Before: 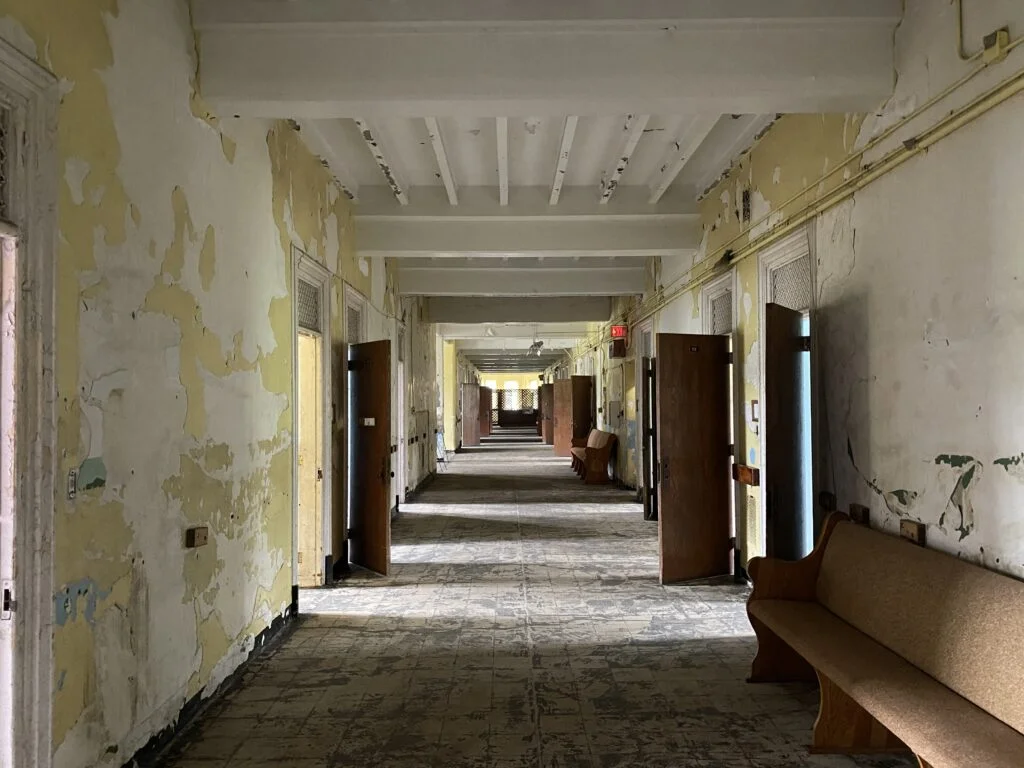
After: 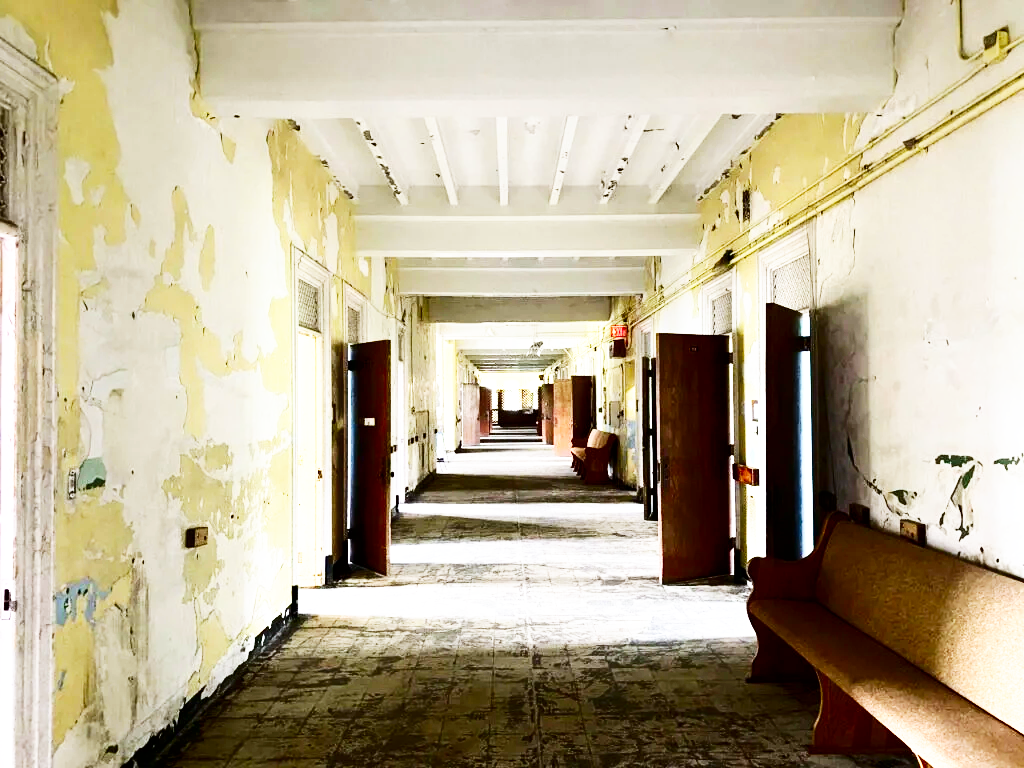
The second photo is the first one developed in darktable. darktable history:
contrast brightness saturation: contrast 0.19, brightness -0.11, saturation 0.21
exposure: exposure 0.6 EV, compensate highlight preservation false
base curve: curves: ch0 [(0, 0) (0.007, 0.004) (0.027, 0.03) (0.046, 0.07) (0.207, 0.54) (0.442, 0.872) (0.673, 0.972) (1, 1)], preserve colors none
white balance: red 0.983, blue 1.036
